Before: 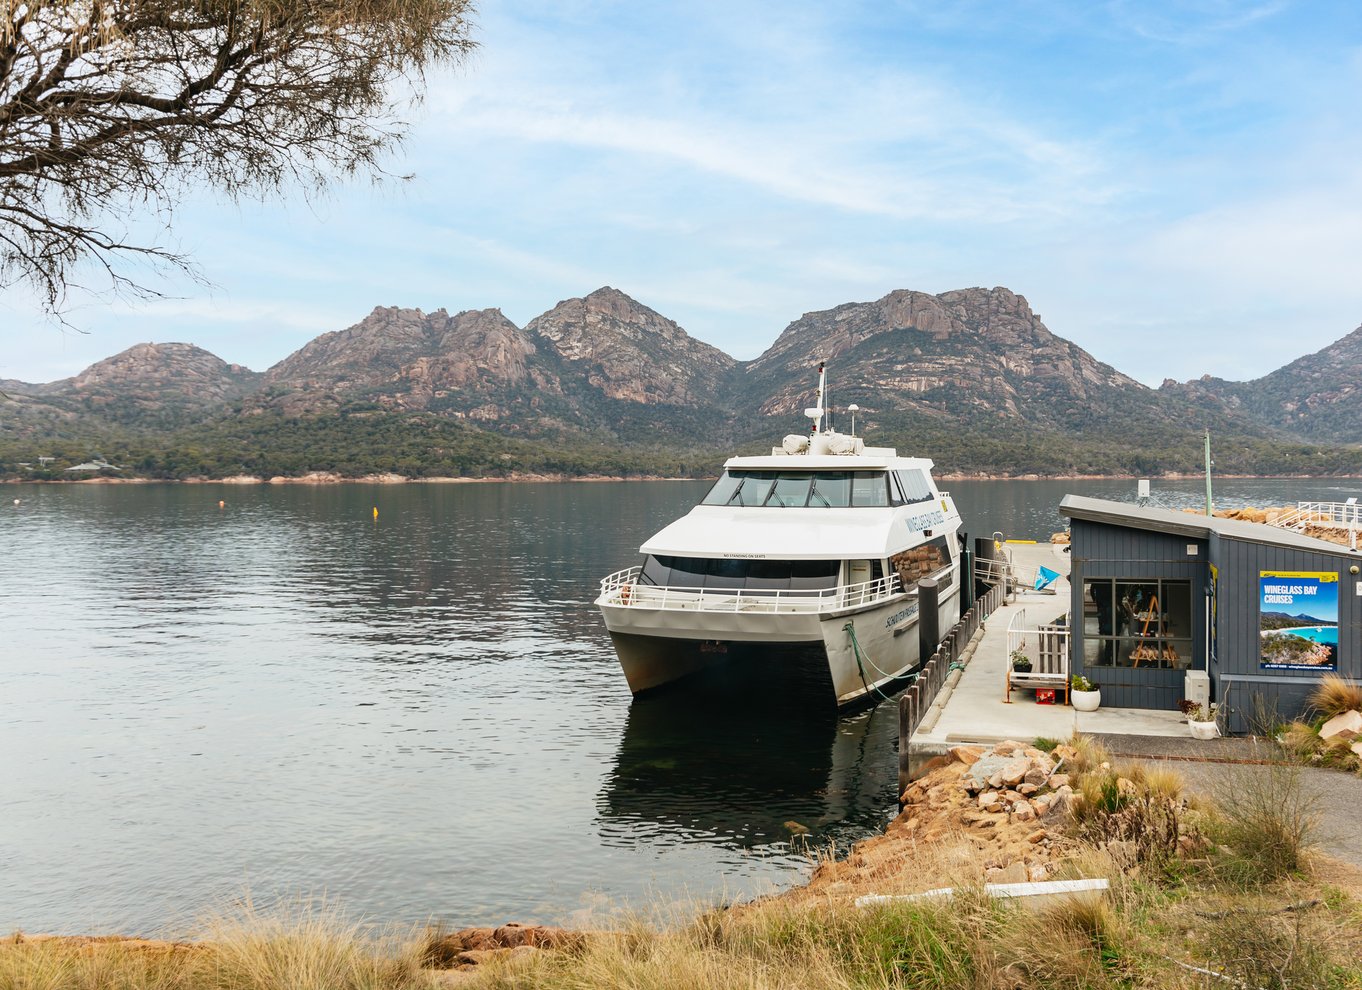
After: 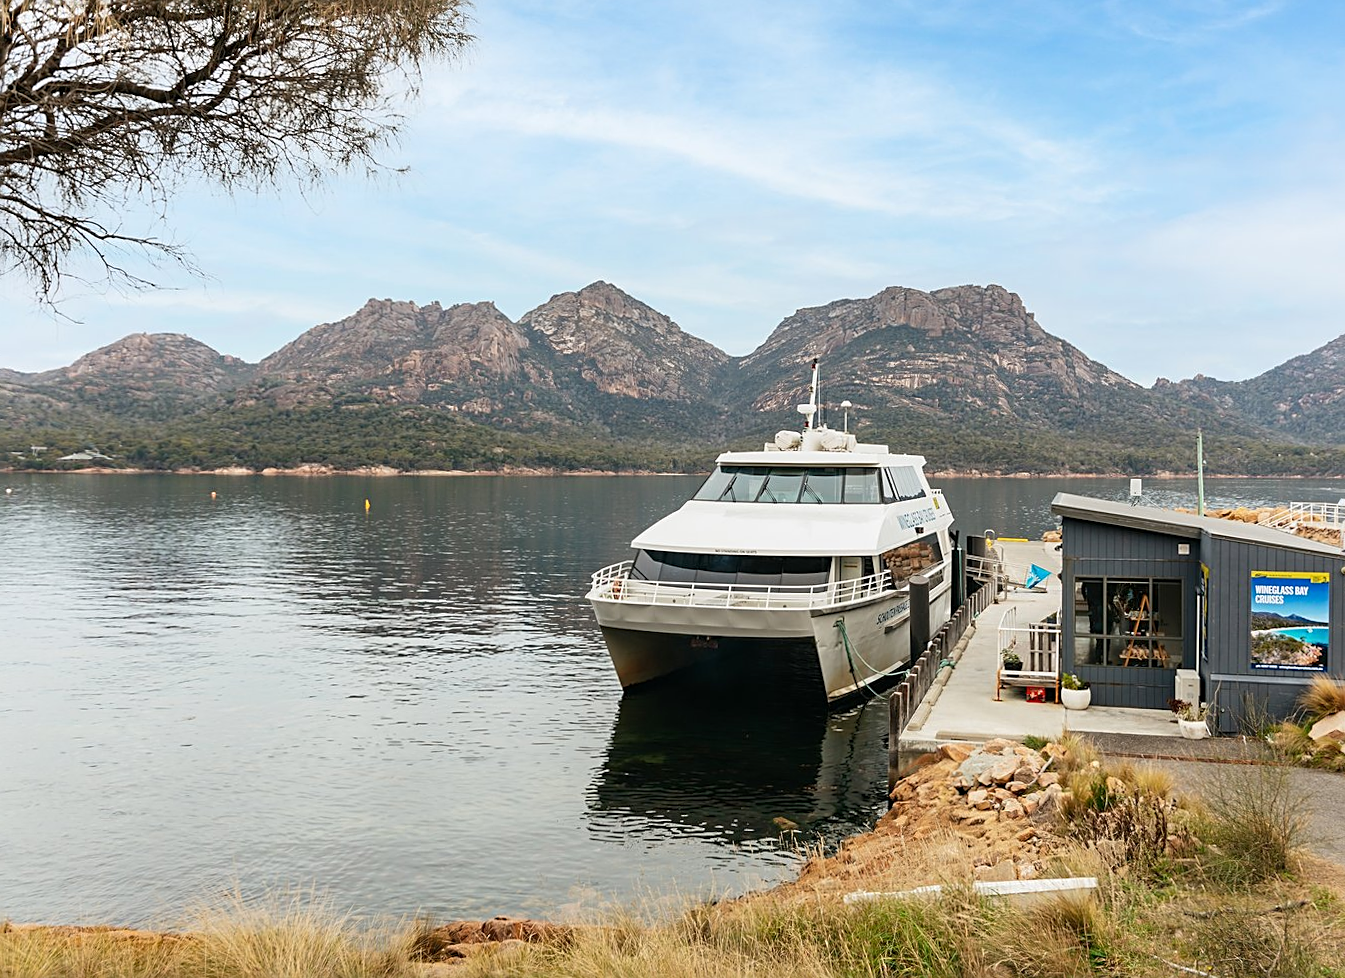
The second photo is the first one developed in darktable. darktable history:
exposure: black level correction 0.001, compensate highlight preservation false
sharpen: on, module defaults
crop and rotate: angle -0.5°
